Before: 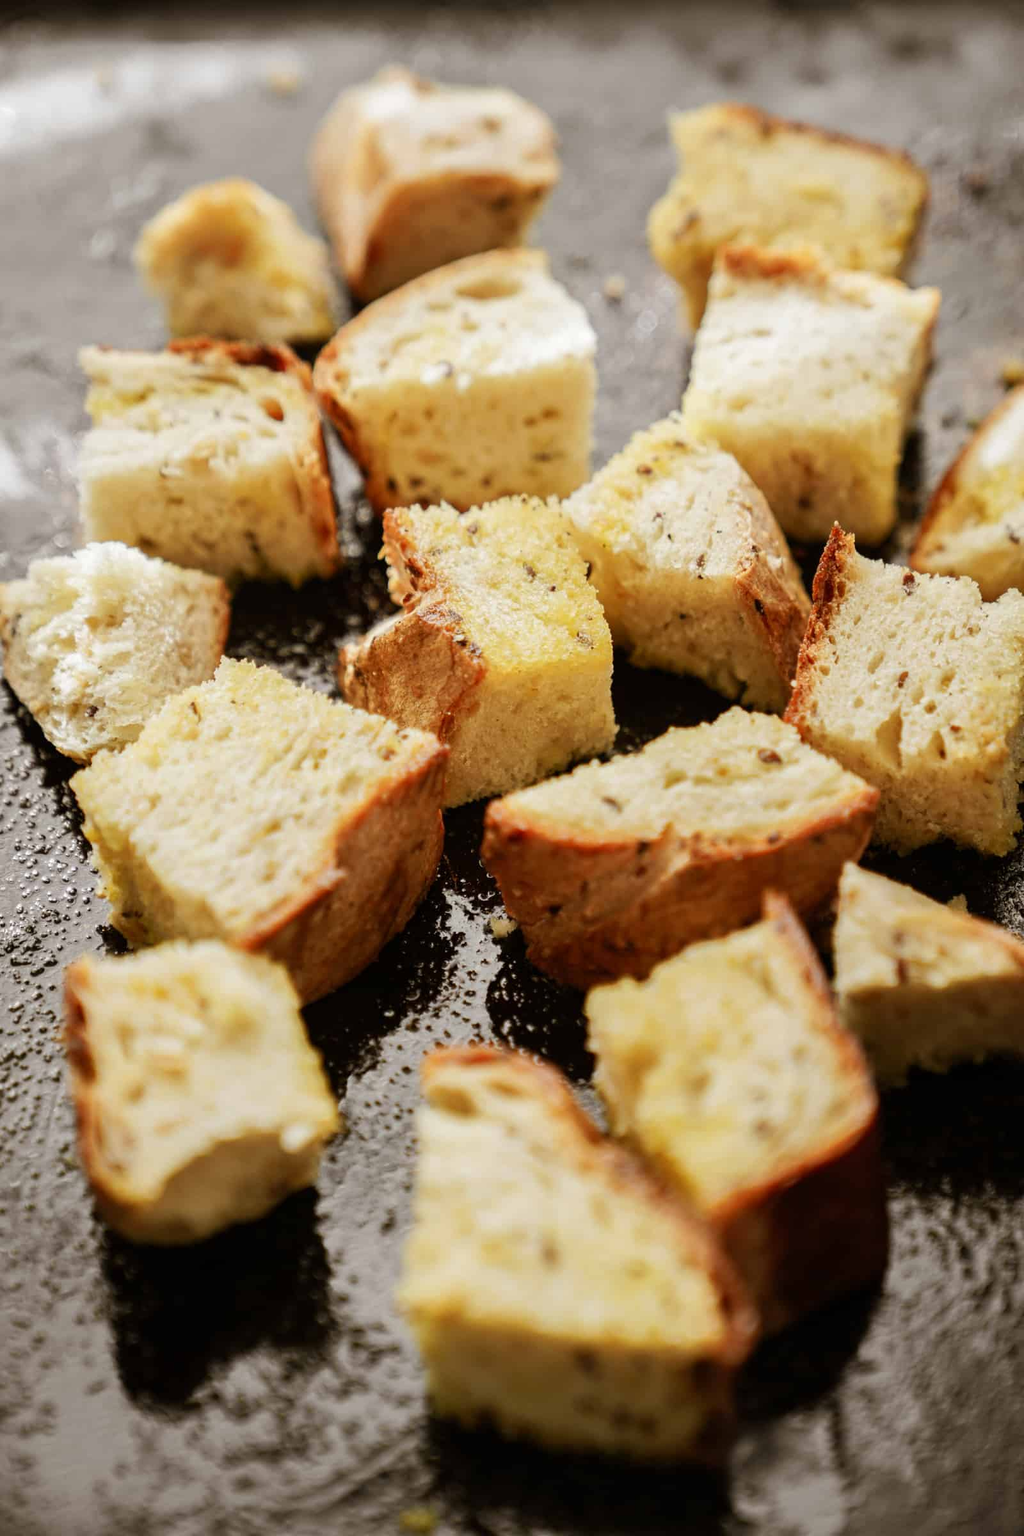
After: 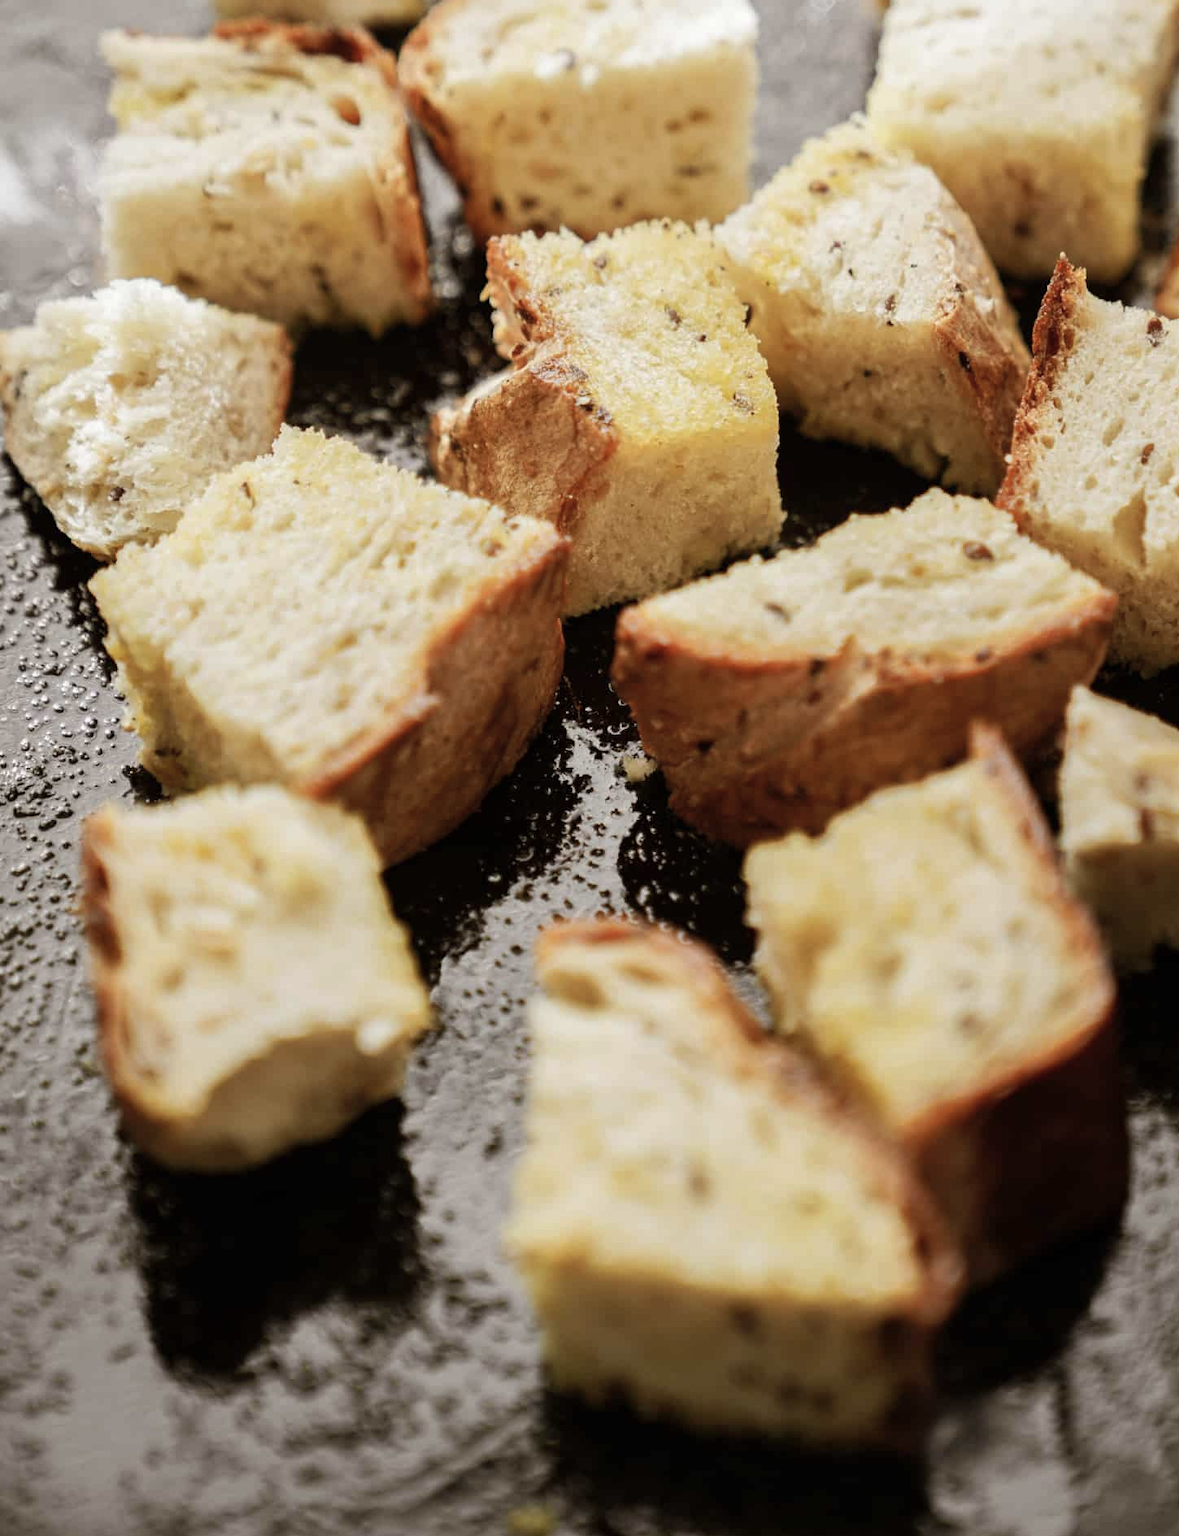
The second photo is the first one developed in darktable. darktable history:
color correction: highlights b* -0.057, saturation 0.776
crop: top 21.027%, right 9.369%, bottom 0.247%
